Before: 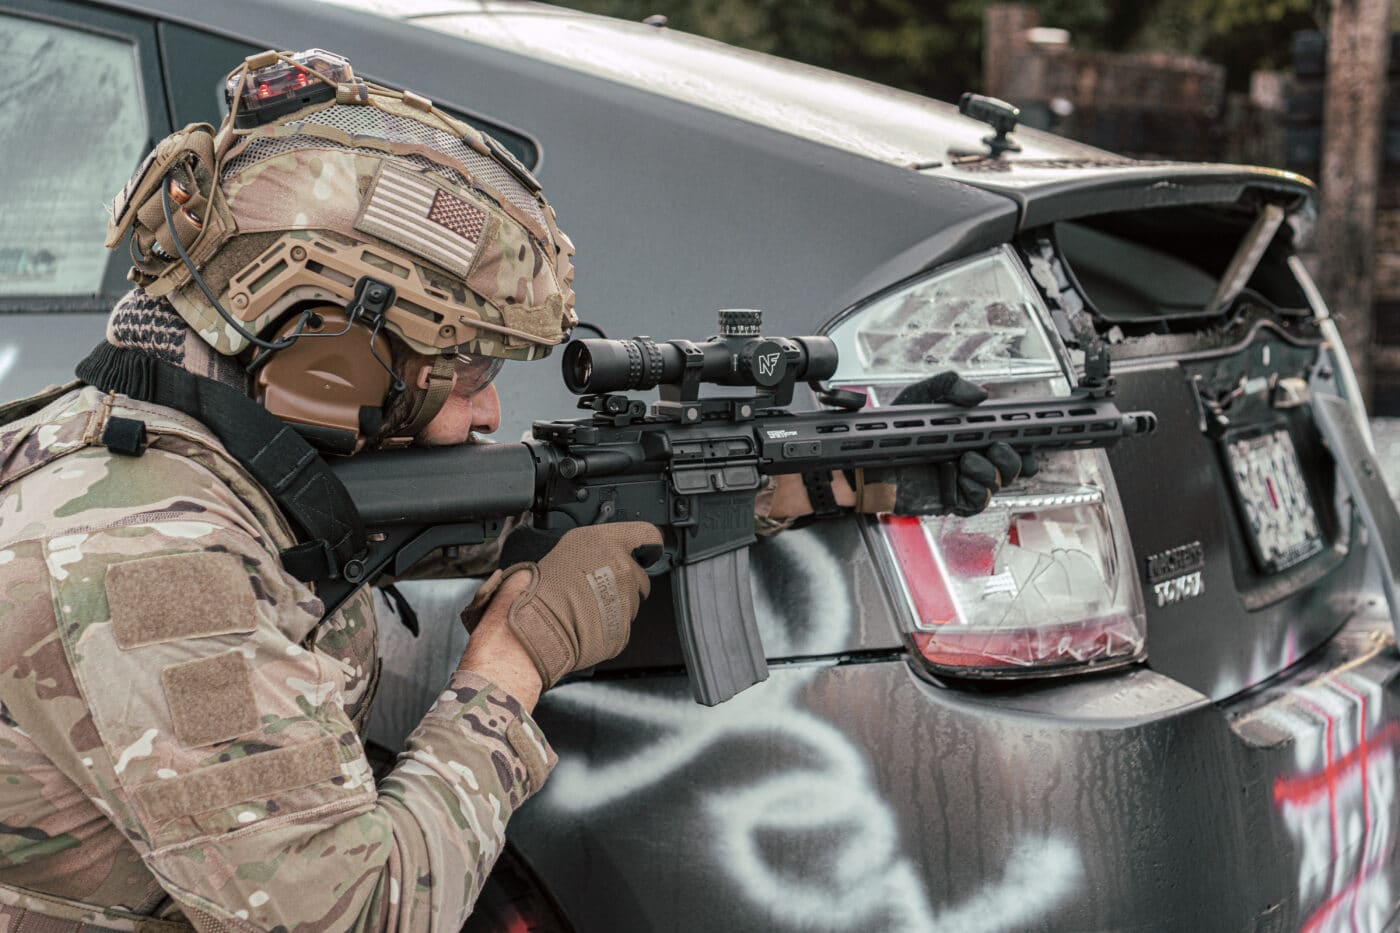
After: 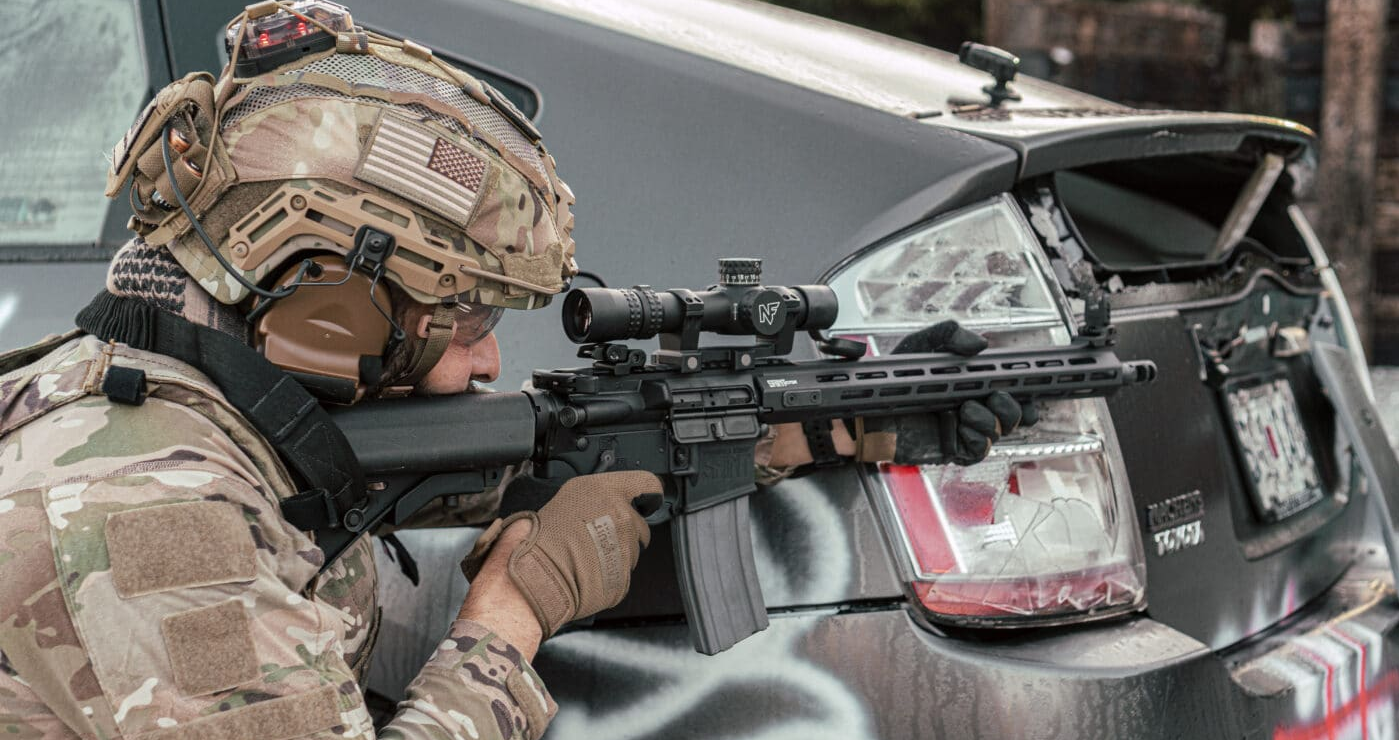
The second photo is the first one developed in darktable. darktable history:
tone equalizer: smoothing diameter 24.93%, edges refinement/feathering 6.15, preserve details guided filter
crop and rotate: top 5.65%, bottom 14.982%
